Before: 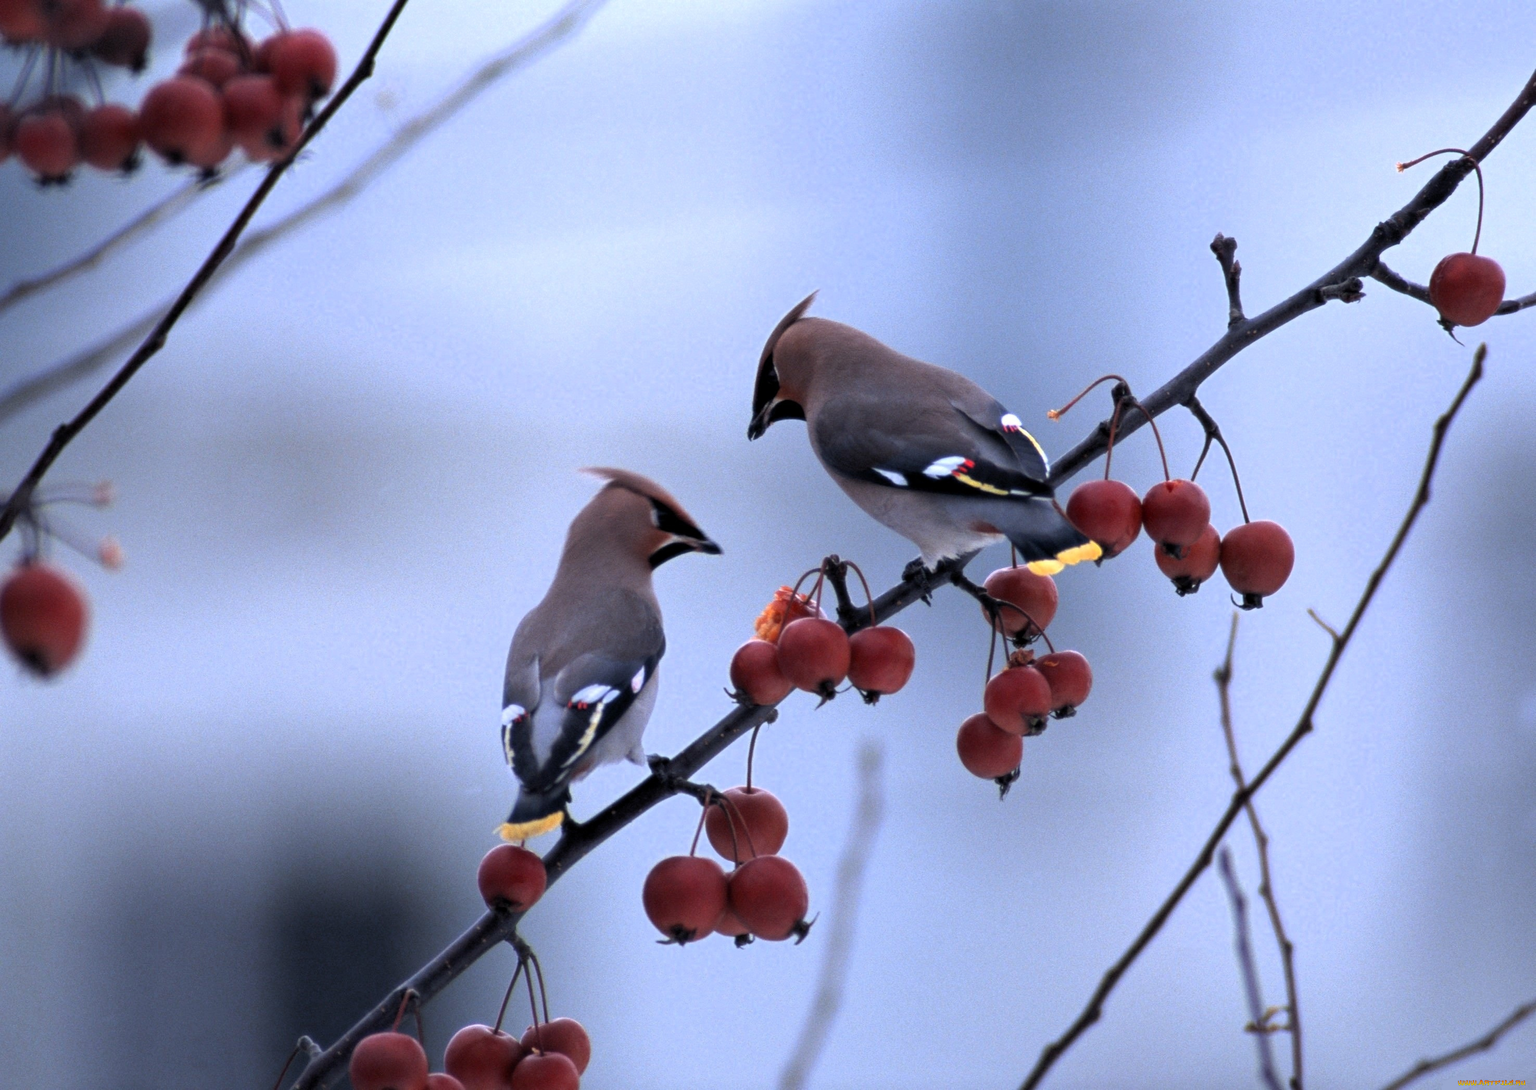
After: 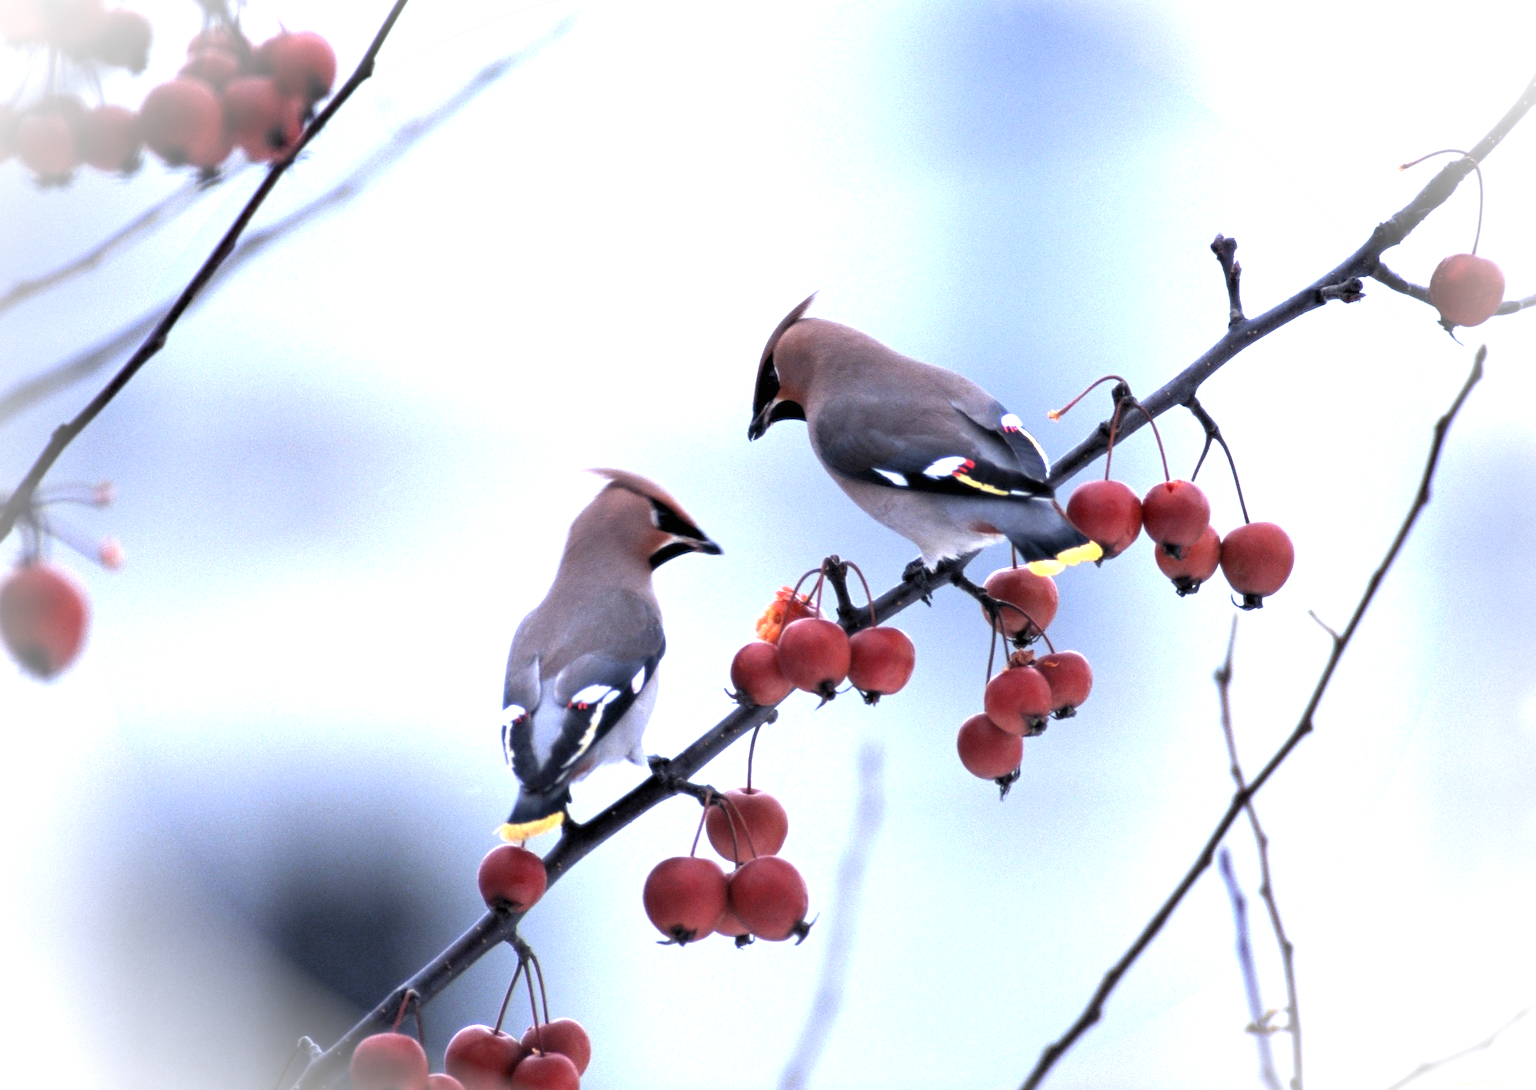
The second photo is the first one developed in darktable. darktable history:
exposure: black level correction 0, exposure 1.125 EV, compensate exposure bias true, compensate highlight preservation false
vignetting: fall-off start 88.87%, fall-off radius 44.54%, brightness 0.987, saturation -0.491, width/height ratio 1.161, unbound false
